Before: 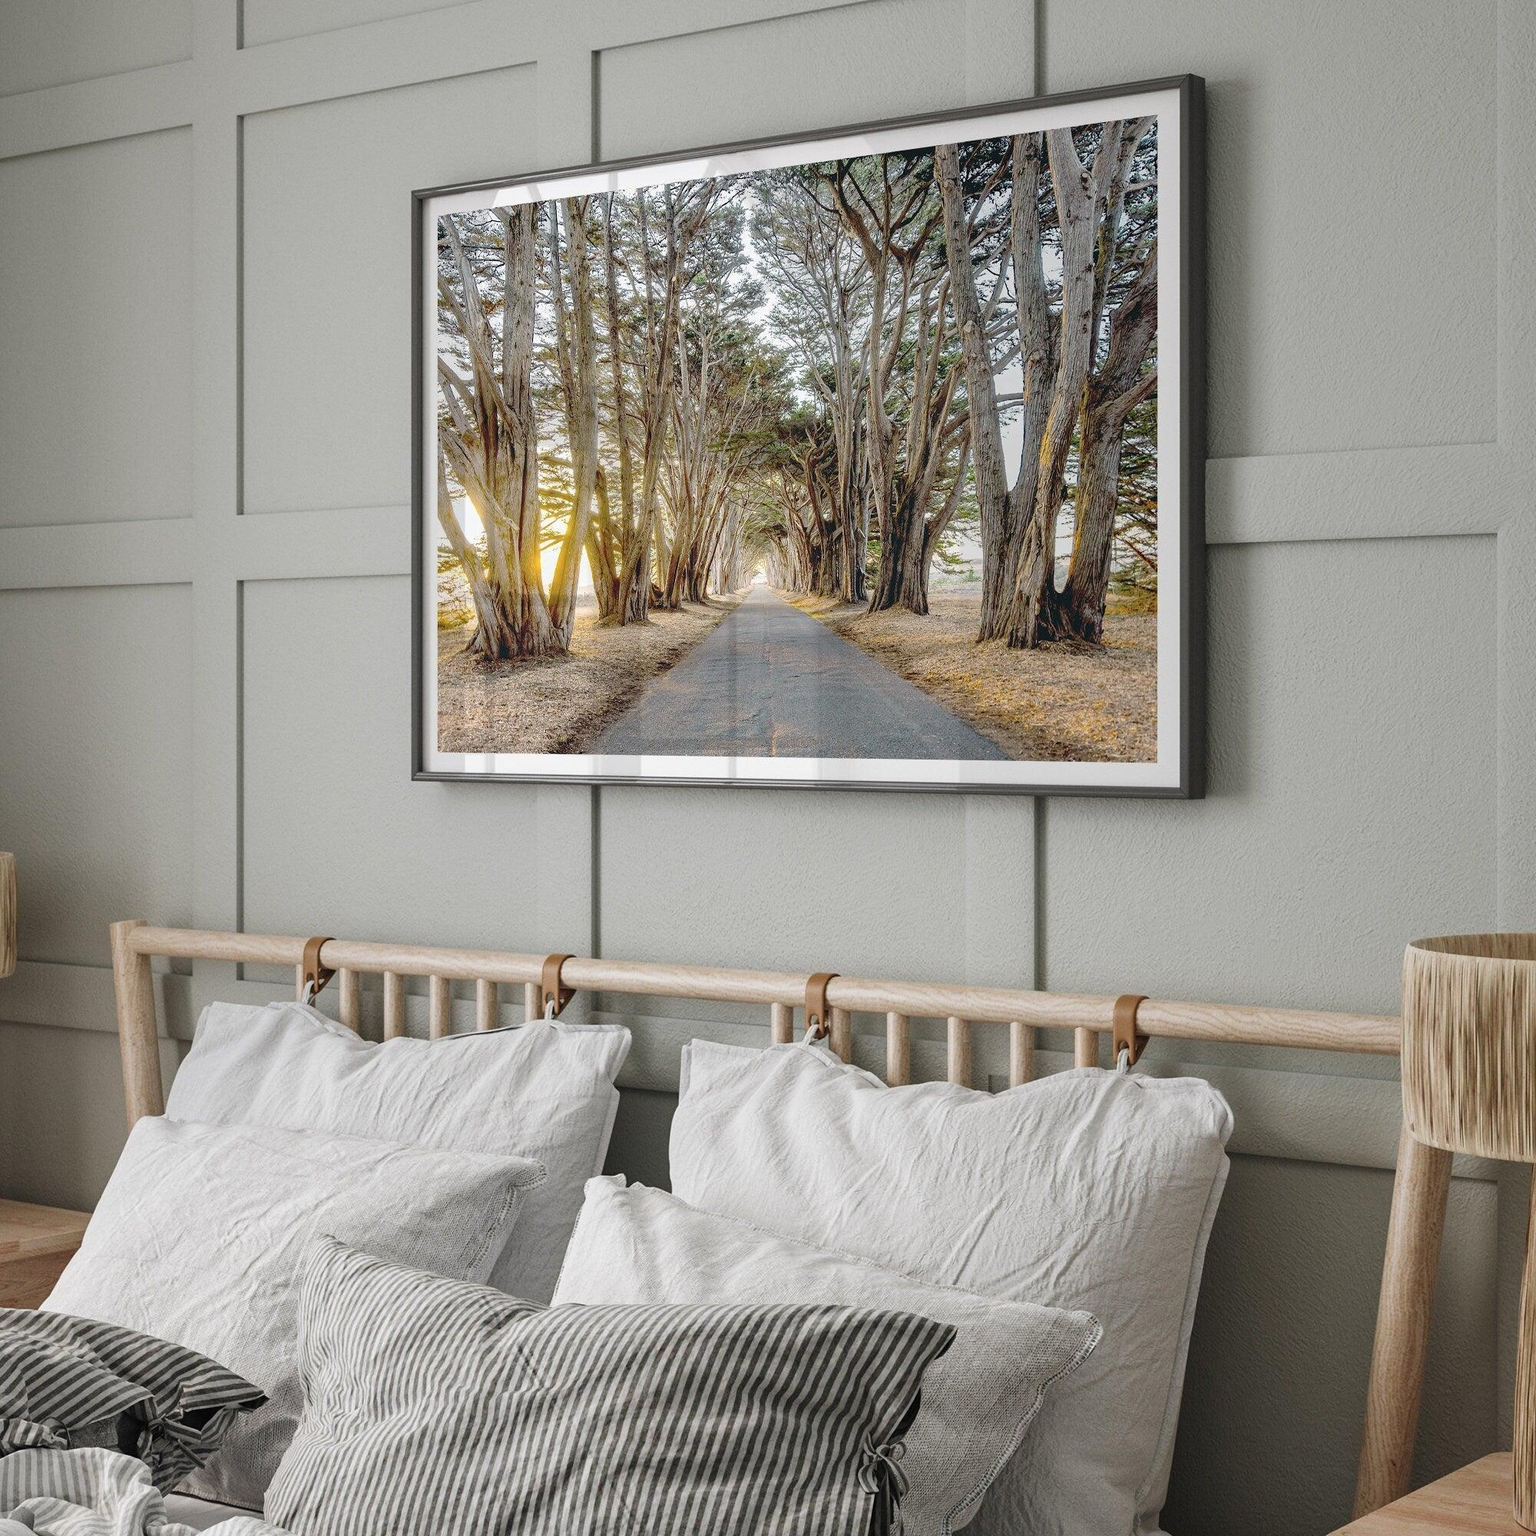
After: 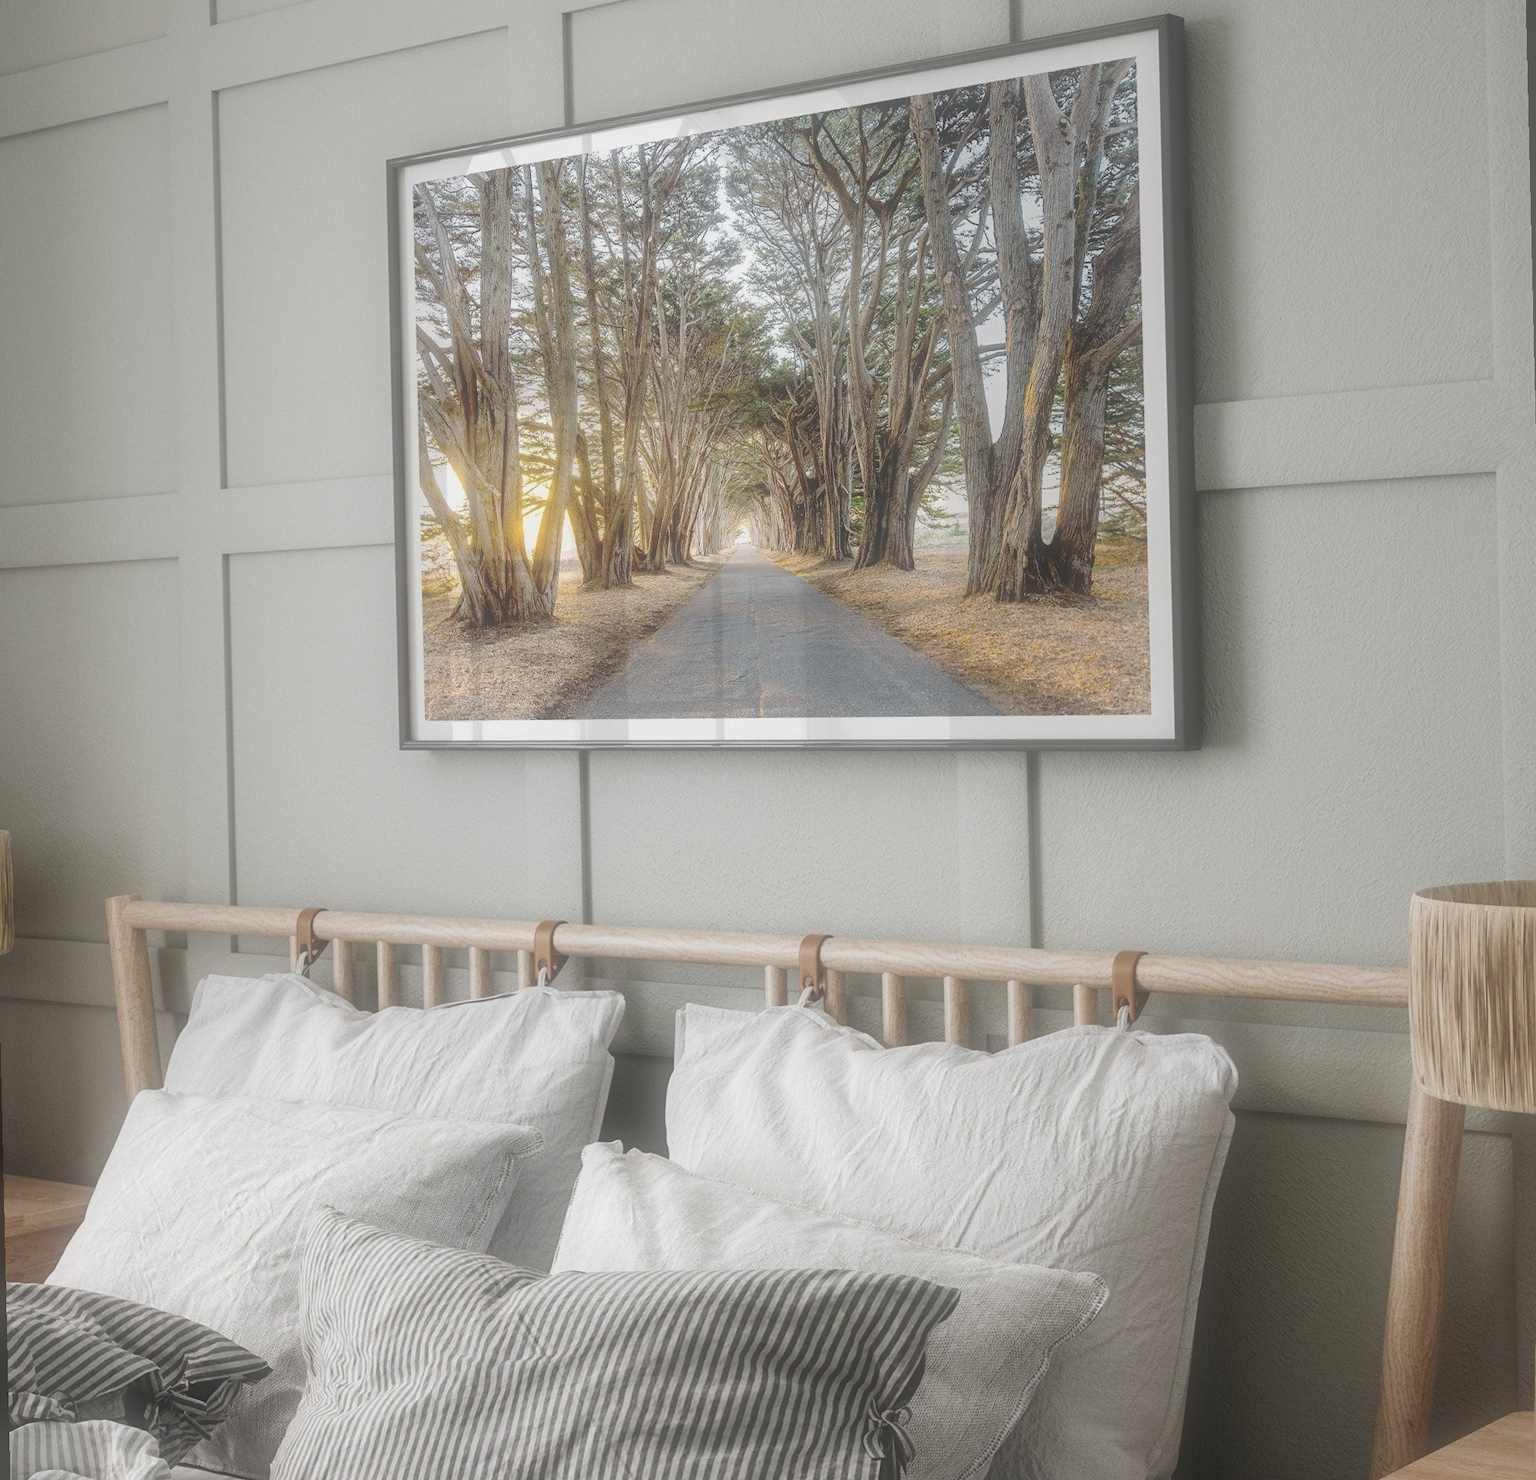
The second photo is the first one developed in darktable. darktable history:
soften: size 60.24%, saturation 65.46%, brightness 0.506 EV, mix 25.7%
rotate and perspective: rotation -1.32°, lens shift (horizontal) -0.031, crop left 0.015, crop right 0.985, crop top 0.047, crop bottom 0.982
